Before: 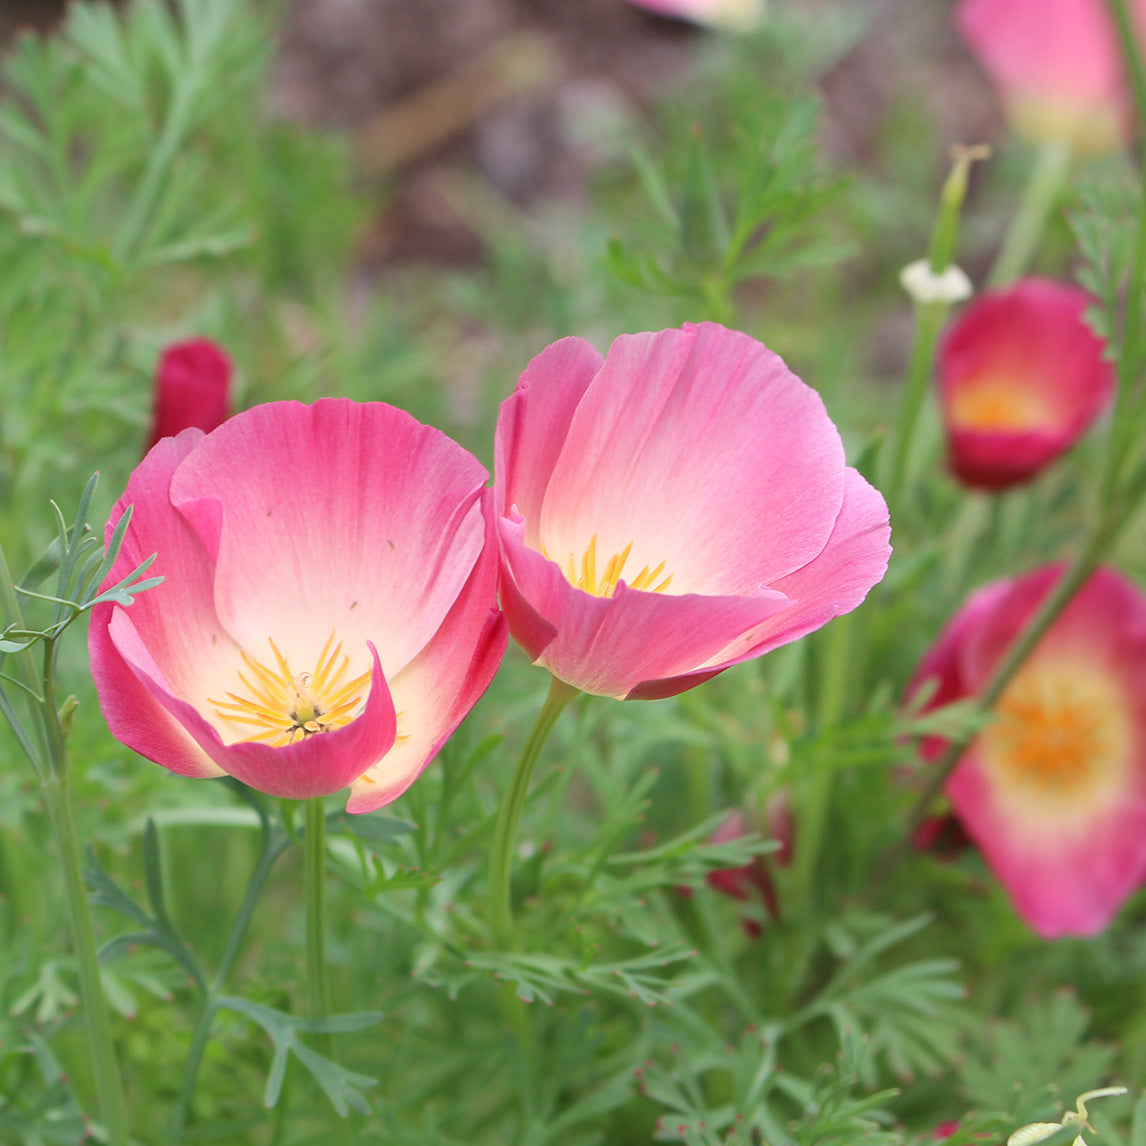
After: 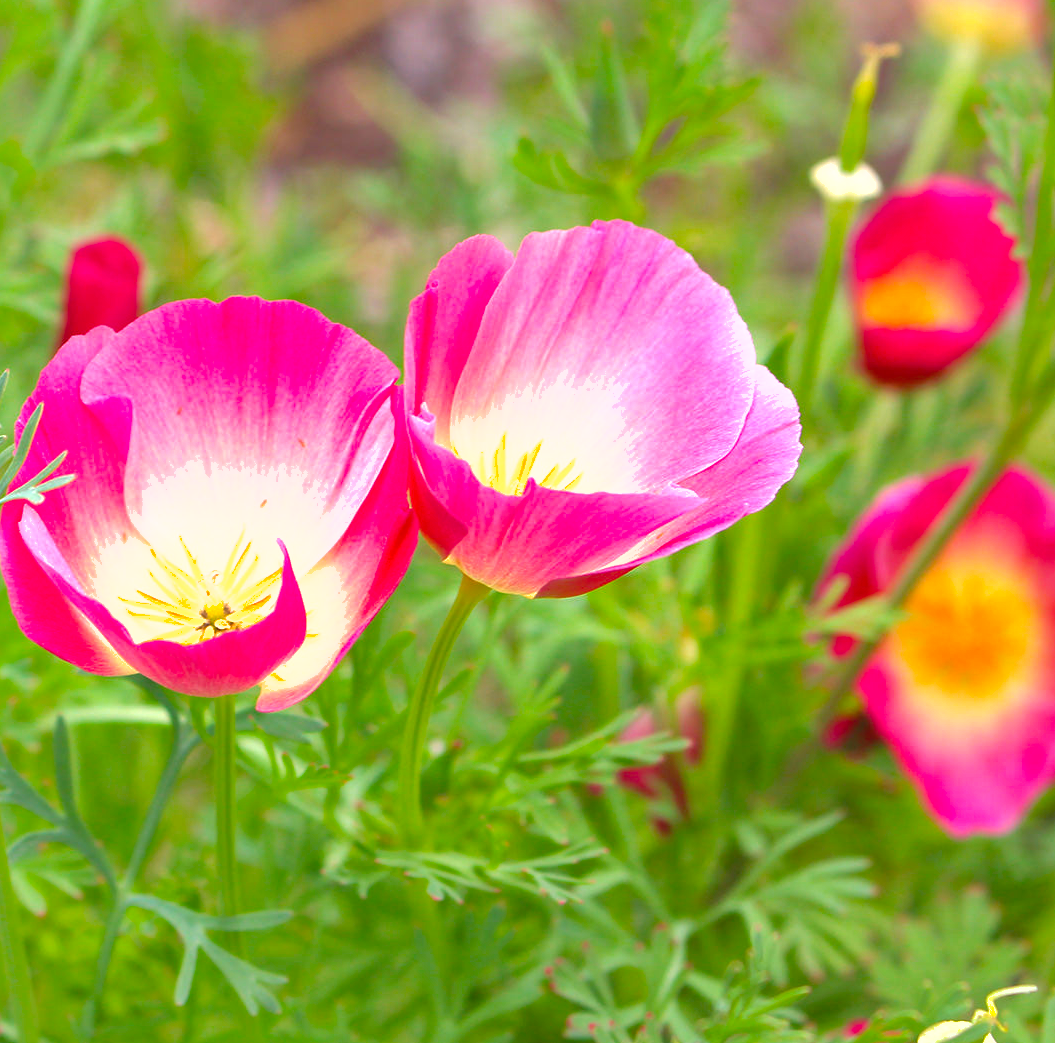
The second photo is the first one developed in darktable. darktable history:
crop and rotate: left 7.925%, top 8.939%
shadows and highlights: on, module defaults
exposure: exposure 0.767 EV, compensate exposure bias true, compensate highlight preservation false
color balance rgb: highlights gain › chroma 2.072%, highlights gain › hue 72.25°, perceptual saturation grading › global saturation 31.041%, global vibrance 20%
